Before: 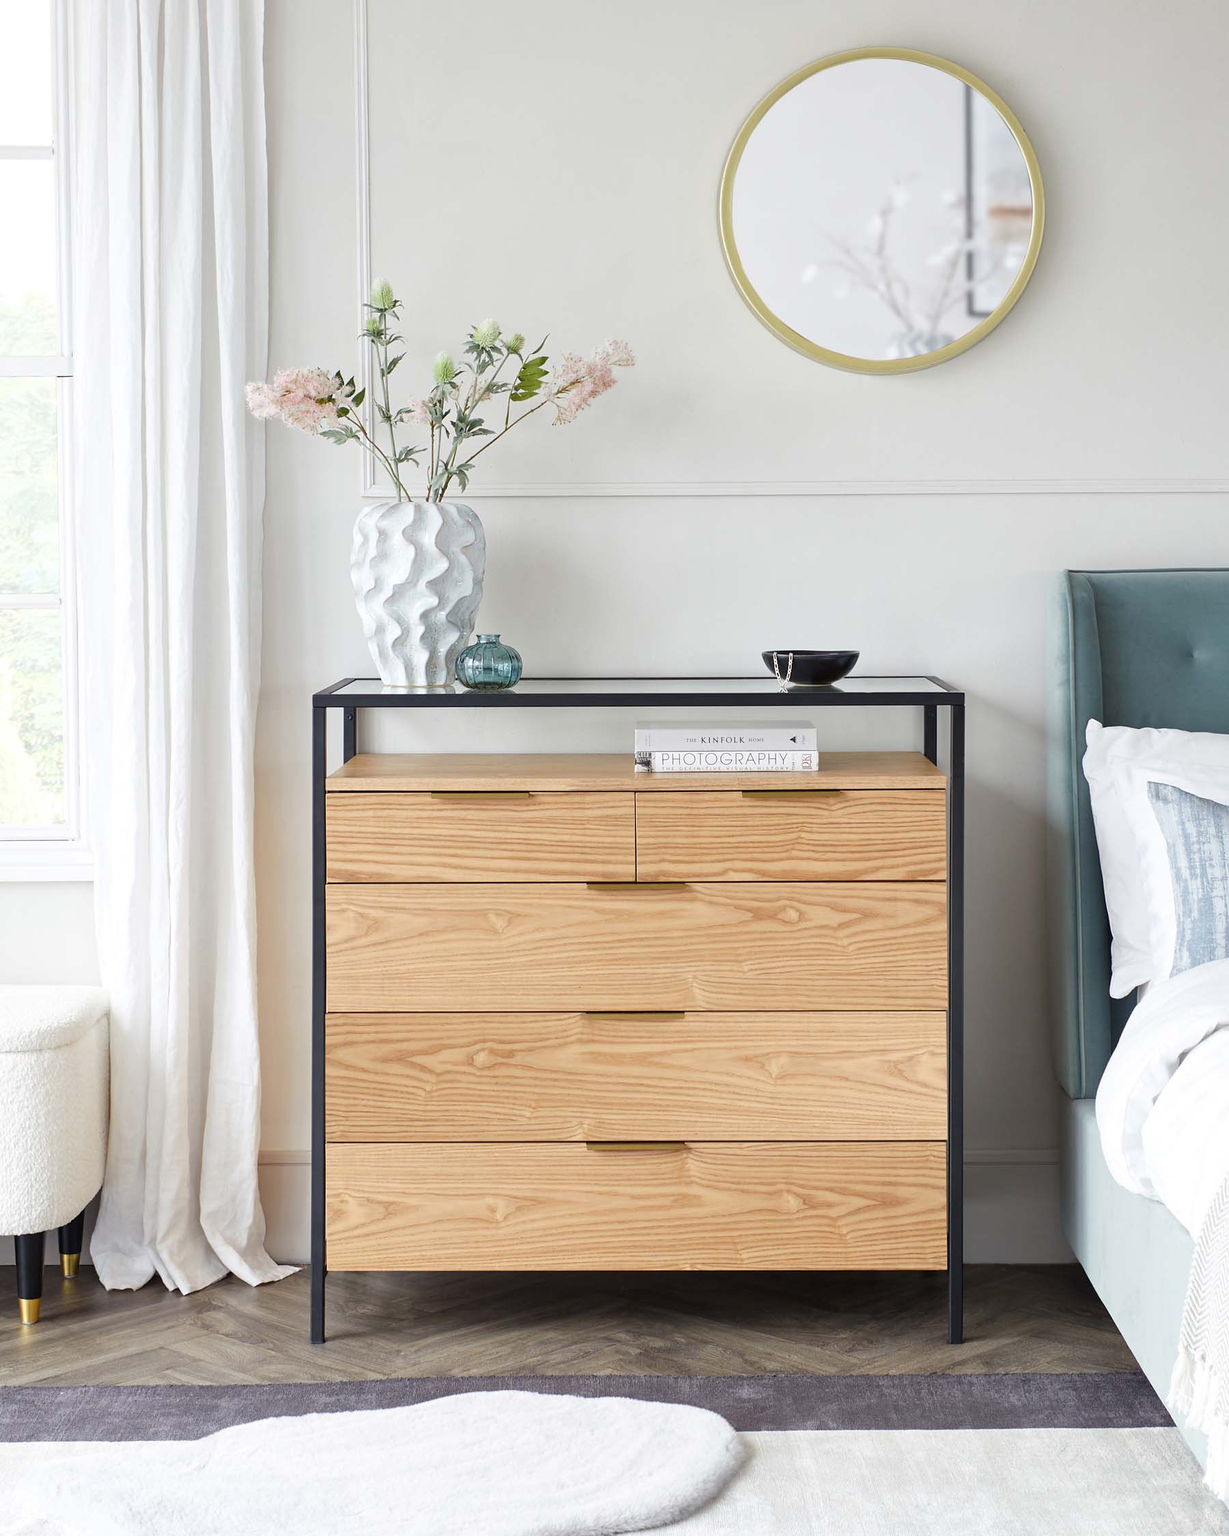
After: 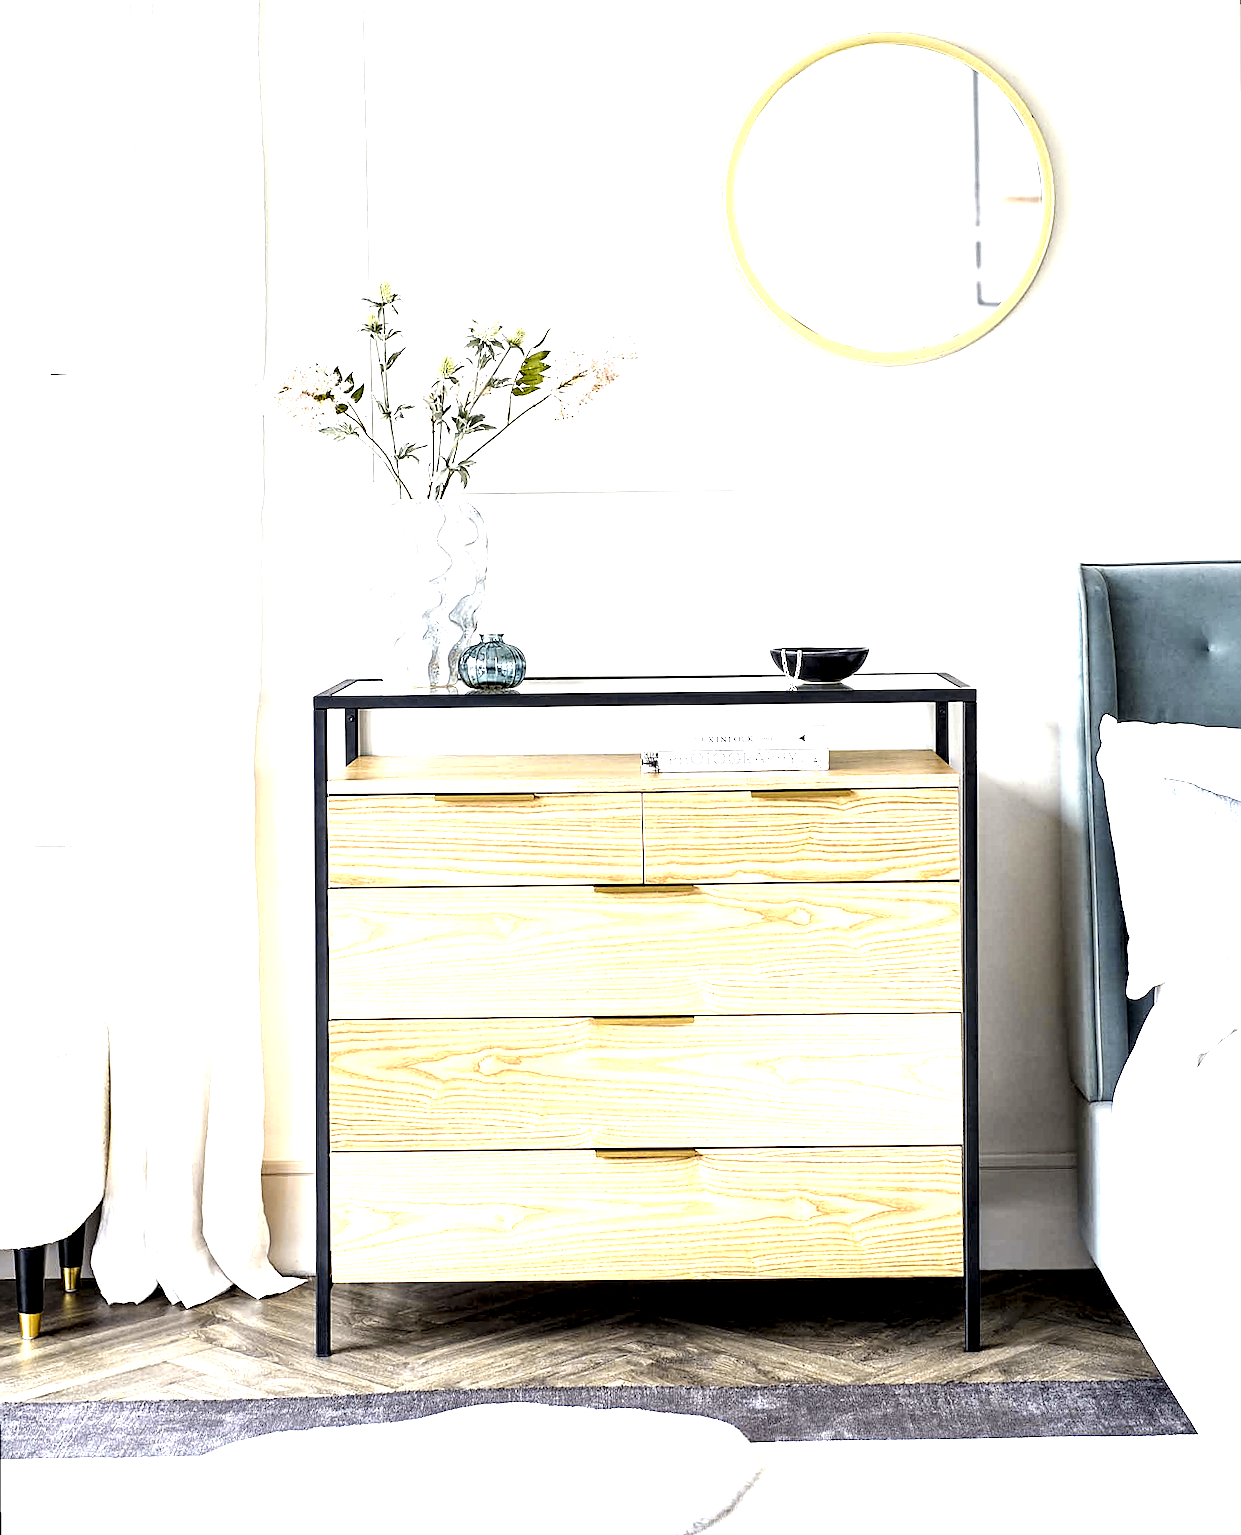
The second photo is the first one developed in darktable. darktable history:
exposure: black level correction 0, exposure 1.7 EV, compensate exposure bias true, compensate highlight preservation false
rotate and perspective: rotation -0.45°, automatic cropping original format, crop left 0.008, crop right 0.992, crop top 0.012, crop bottom 0.988
sharpen: on, module defaults
local contrast: shadows 185%, detail 225%
contrast brightness saturation: brightness 0.18, saturation -0.5
color contrast: green-magenta contrast 1.12, blue-yellow contrast 1.95, unbound 0
white balance: emerald 1
